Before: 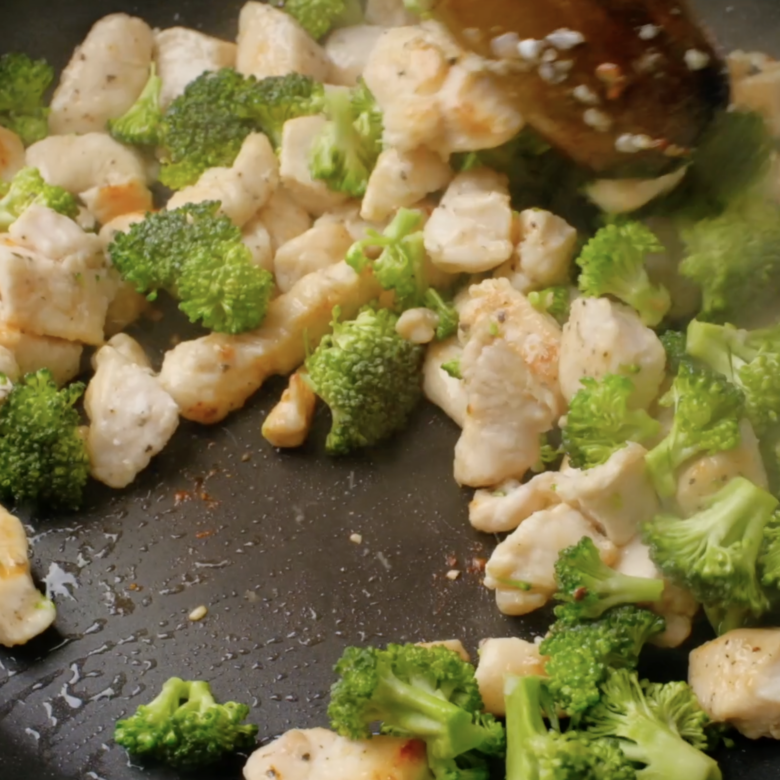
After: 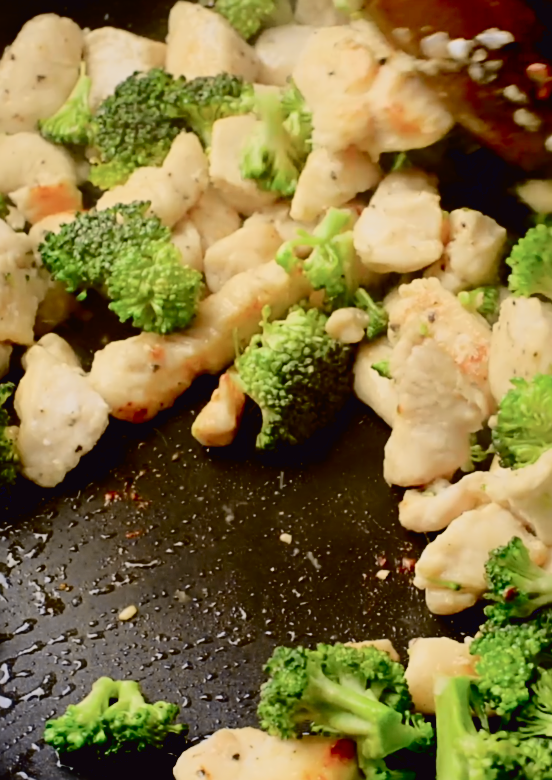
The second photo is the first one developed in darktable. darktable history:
crop and rotate: left 9.061%, right 20.142%
tone curve: curves: ch0 [(0, 0.011) (0.053, 0.026) (0.174, 0.115) (0.398, 0.444) (0.673, 0.775) (0.829, 0.906) (0.991, 0.981)]; ch1 [(0, 0) (0.264, 0.22) (0.407, 0.373) (0.463, 0.457) (0.492, 0.501) (0.512, 0.513) (0.54, 0.543) (0.585, 0.617) (0.659, 0.686) (0.78, 0.8) (1, 1)]; ch2 [(0, 0) (0.438, 0.449) (0.473, 0.469) (0.503, 0.5) (0.523, 0.534) (0.562, 0.591) (0.612, 0.627) (0.701, 0.707) (1, 1)], color space Lab, independent channels, preserve colors none
exposure: black level correction 0.01, exposure 0.014 EV, compensate highlight preservation false
contrast brightness saturation: contrast 0.28
shadows and highlights: on, module defaults
filmic rgb: black relative exposure -6.15 EV, white relative exposure 6.96 EV, hardness 2.23, color science v6 (2022)
sharpen: on, module defaults
